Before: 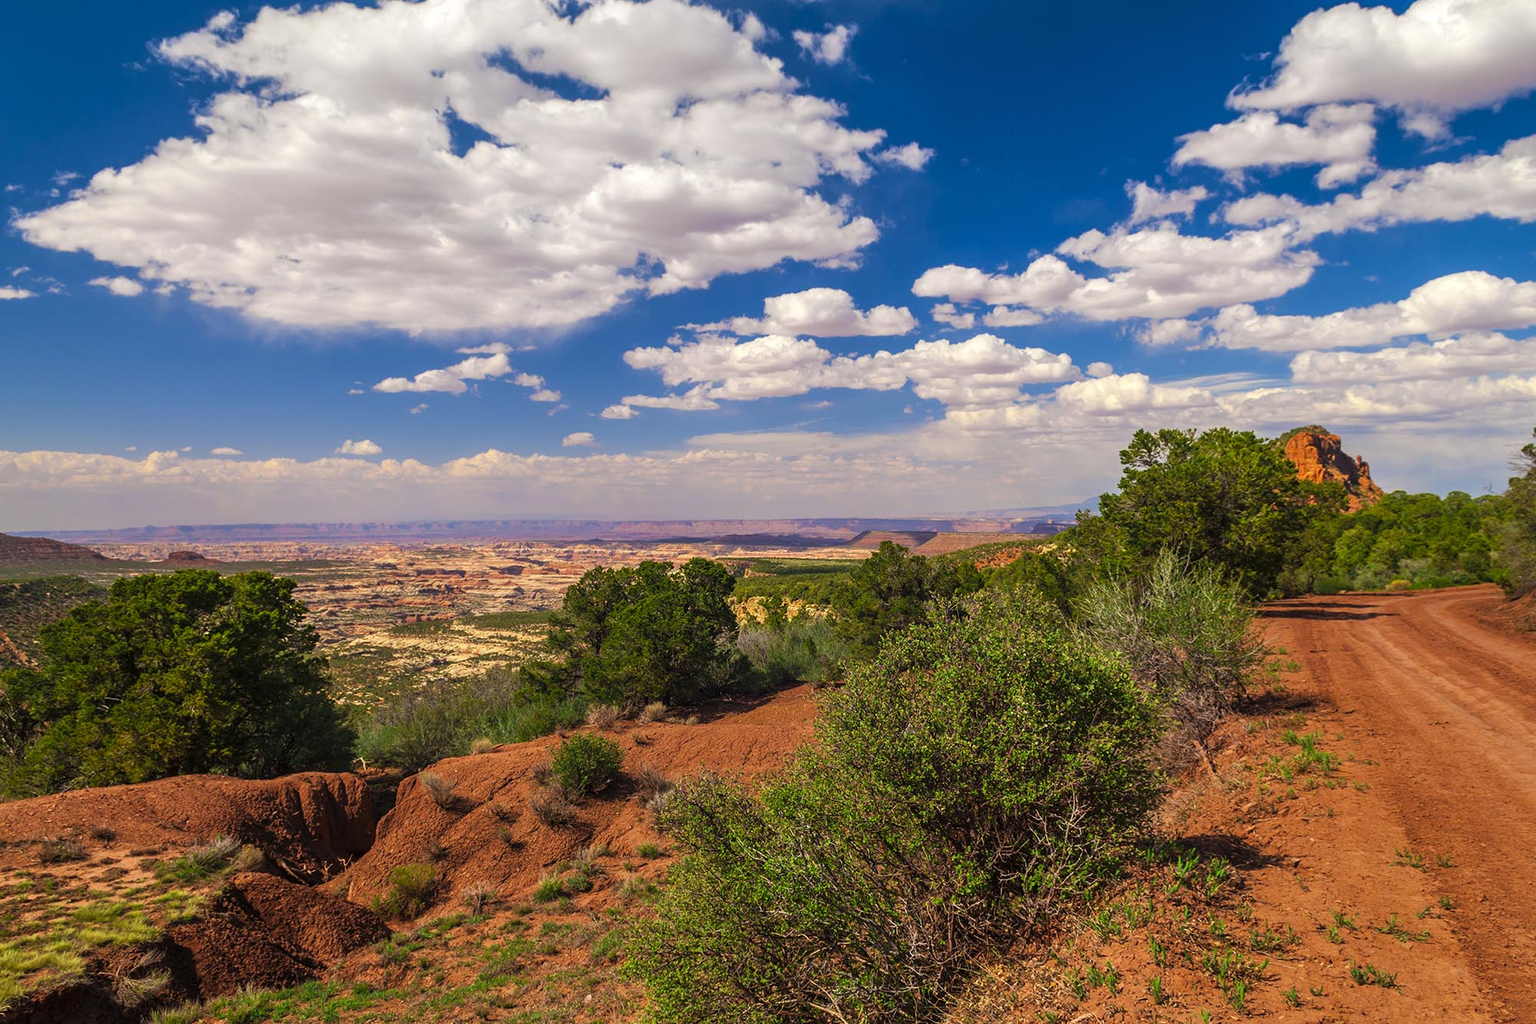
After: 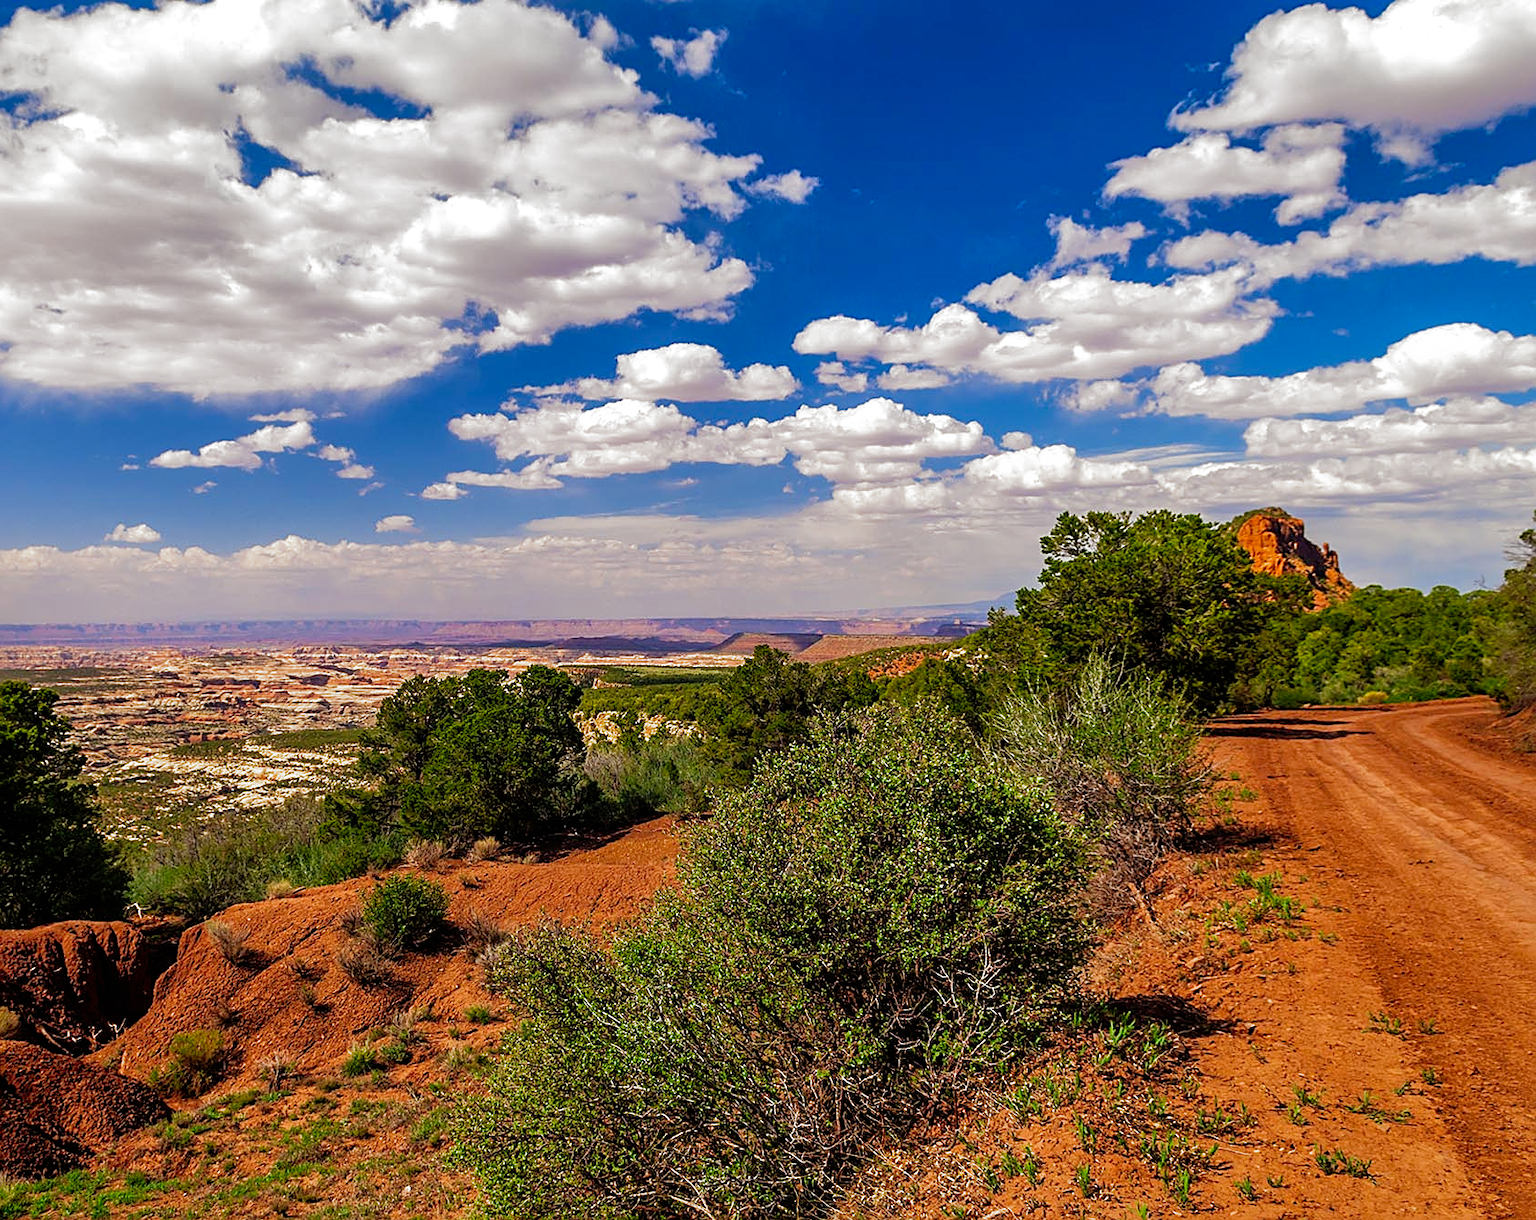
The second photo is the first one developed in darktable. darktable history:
shadows and highlights: on, module defaults
crop: left 16.145%
filmic rgb: black relative exposure -8.2 EV, white relative exposure 2.2 EV, threshold 3 EV, hardness 7.11, latitude 75%, contrast 1.325, highlights saturation mix -2%, shadows ↔ highlights balance 30%, preserve chrominance no, color science v5 (2021), contrast in shadows safe, contrast in highlights safe, enable highlight reconstruction true
sharpen: on, module defaults
